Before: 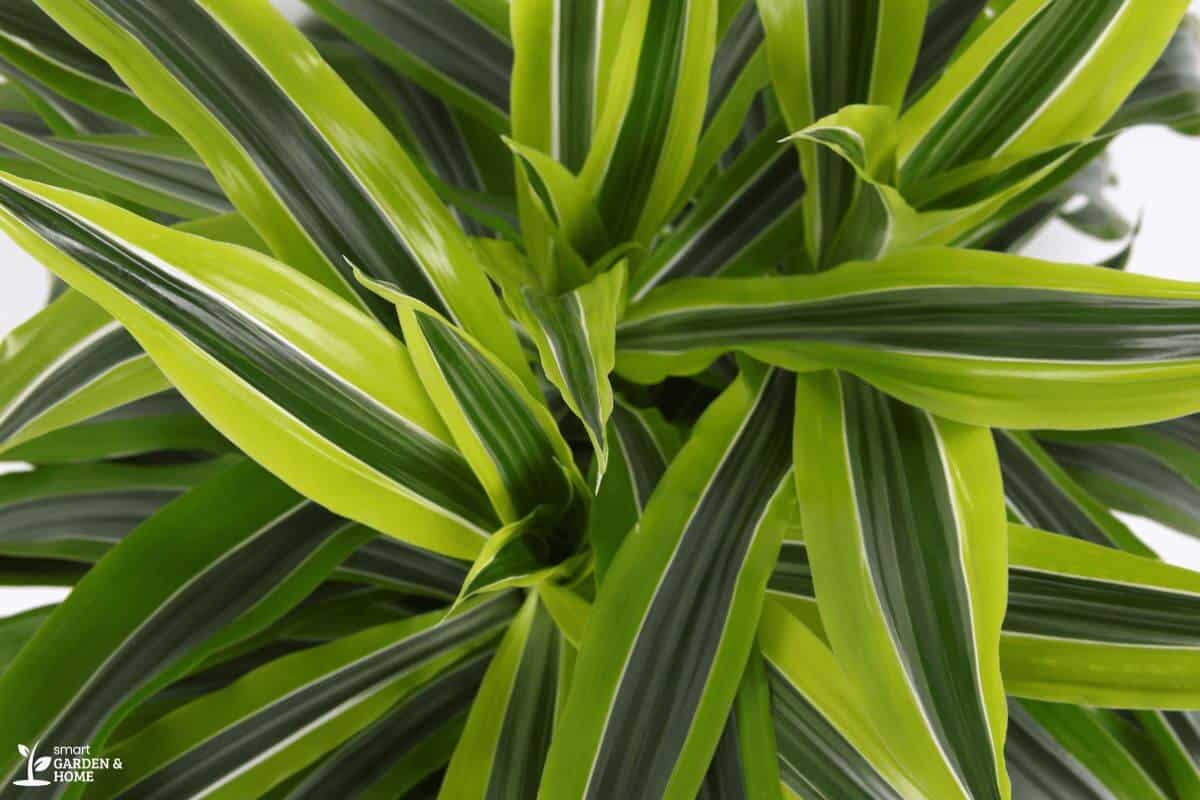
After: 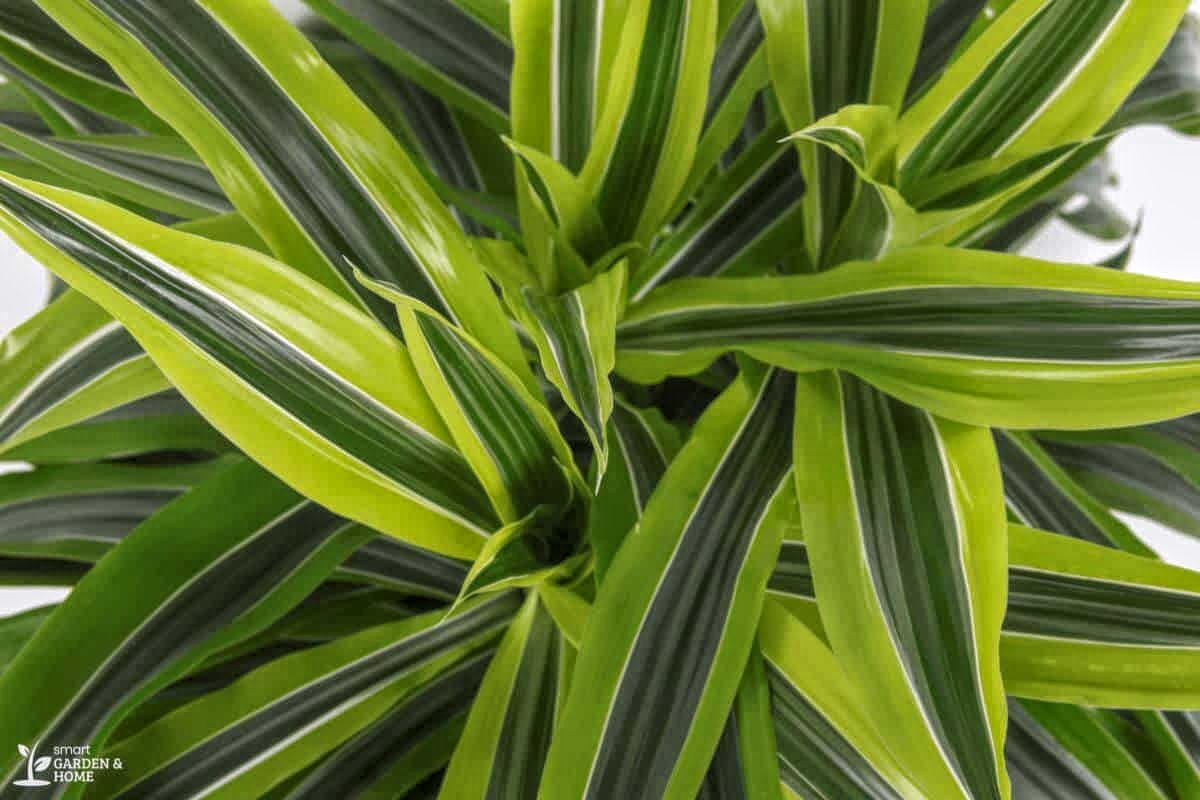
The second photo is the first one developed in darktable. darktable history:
local contrast: highlights 74%, shadows 55%, detail 176%, midtone range 0.207
